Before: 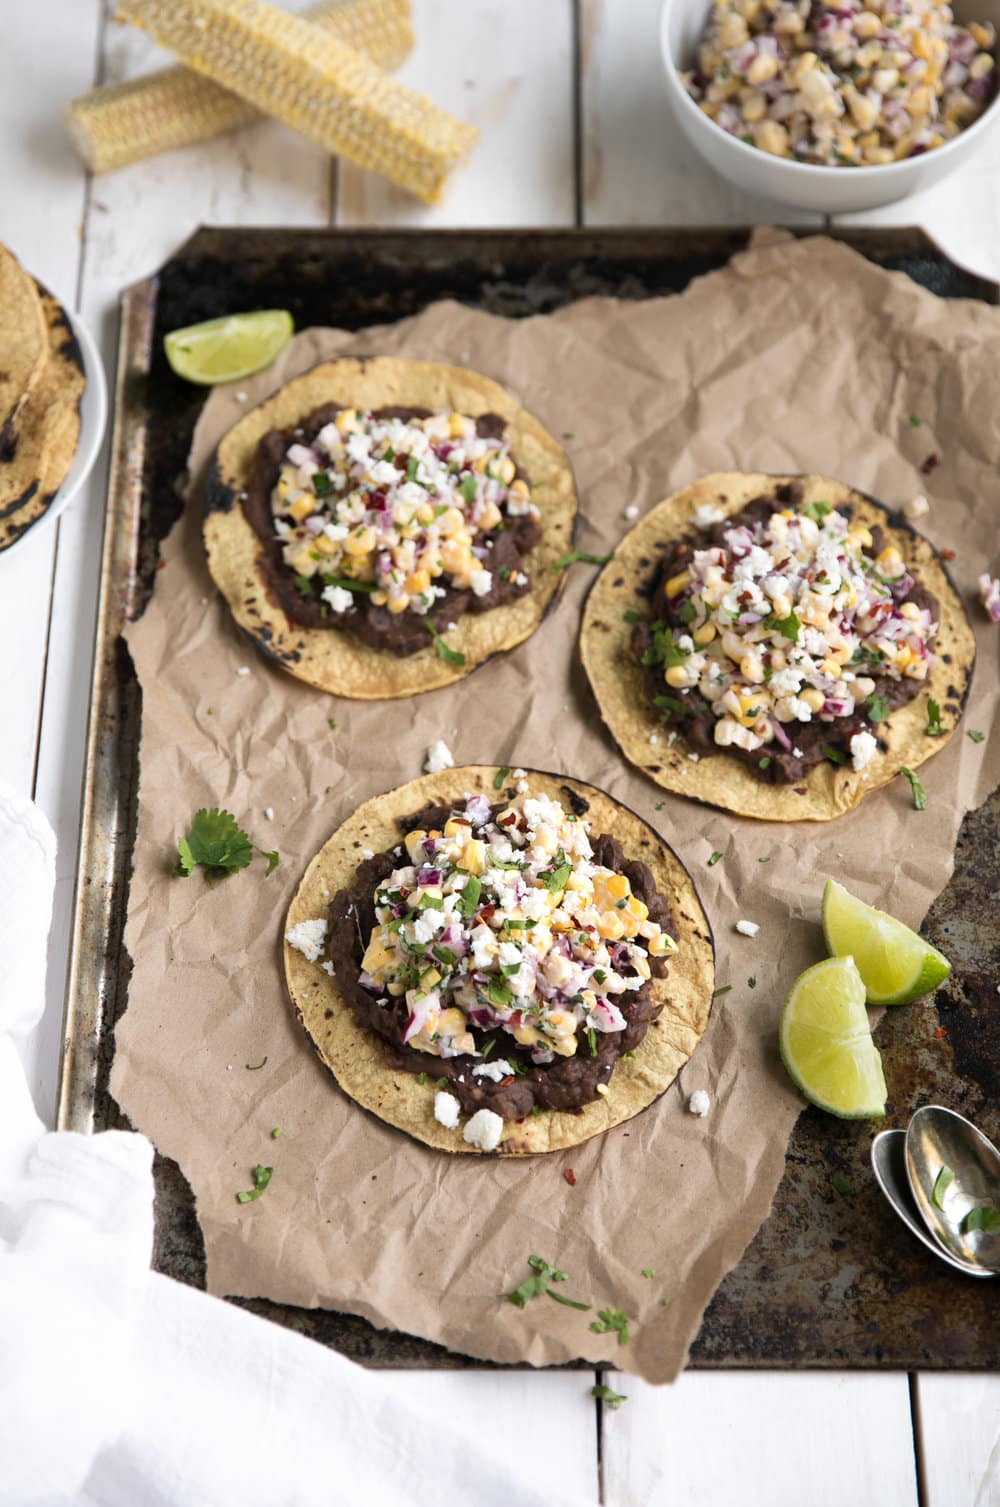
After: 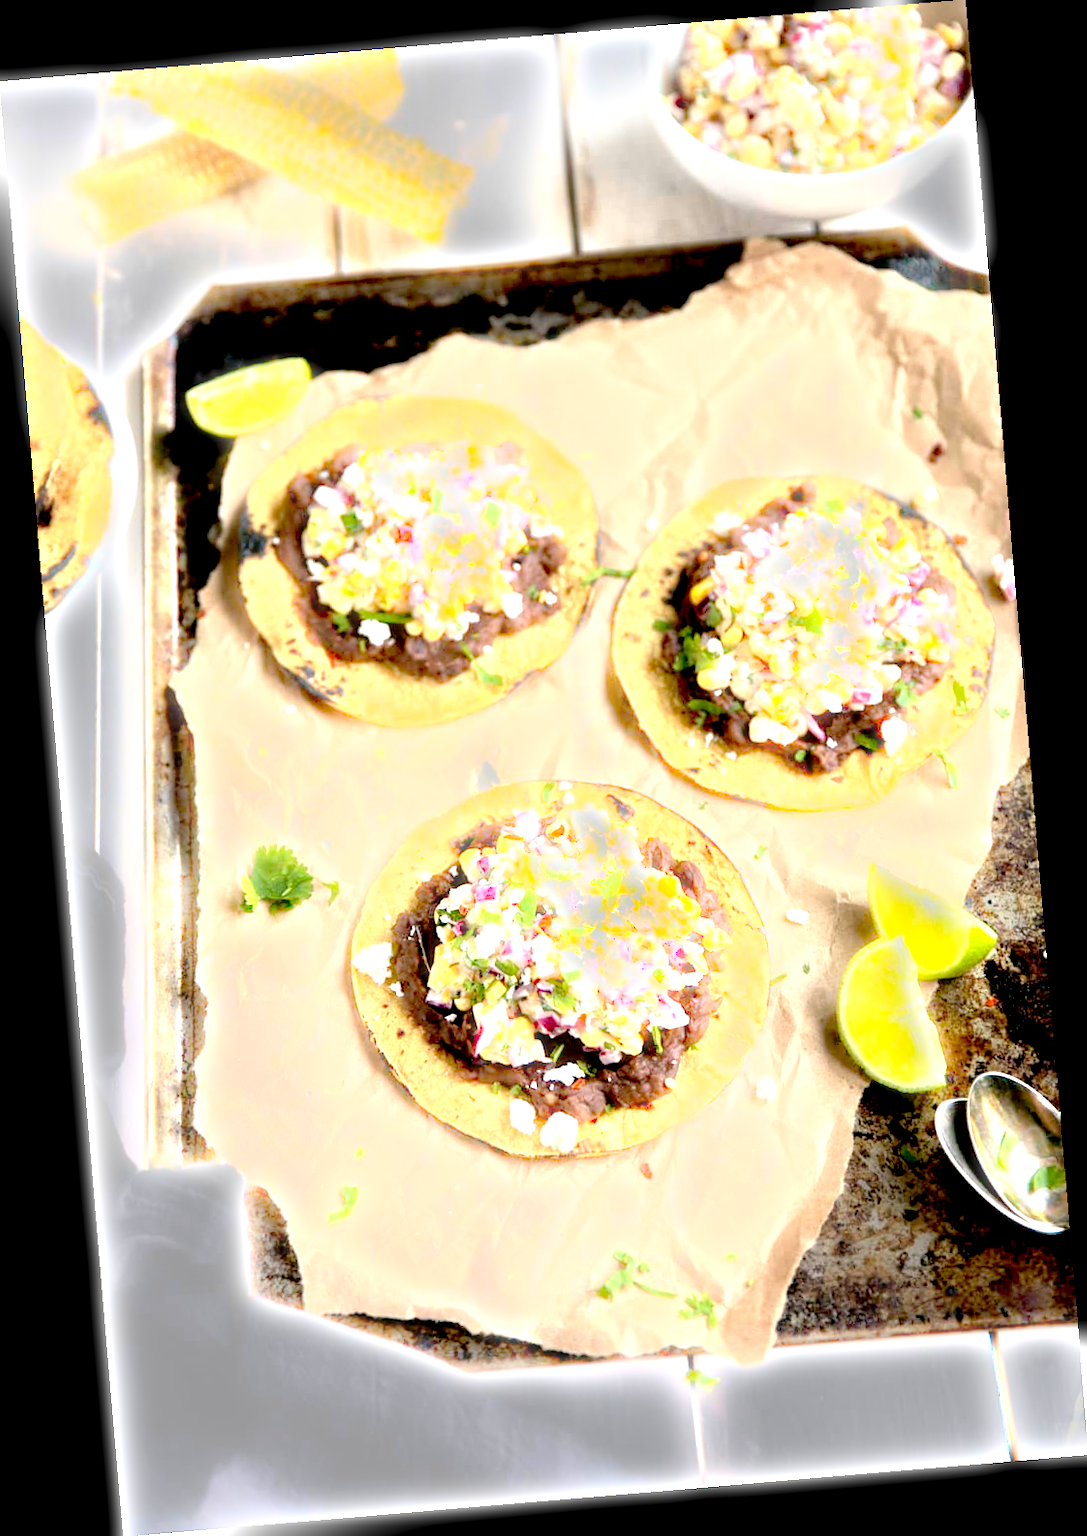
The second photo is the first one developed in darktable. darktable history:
exposure: black level correction 0.016, exposure 1.774 EV, compensate highlight preservation false
rotate and perspective: rotation -4.86°, automatic cropping off
bloom: size 3%, threshold 100%, strength 0%
